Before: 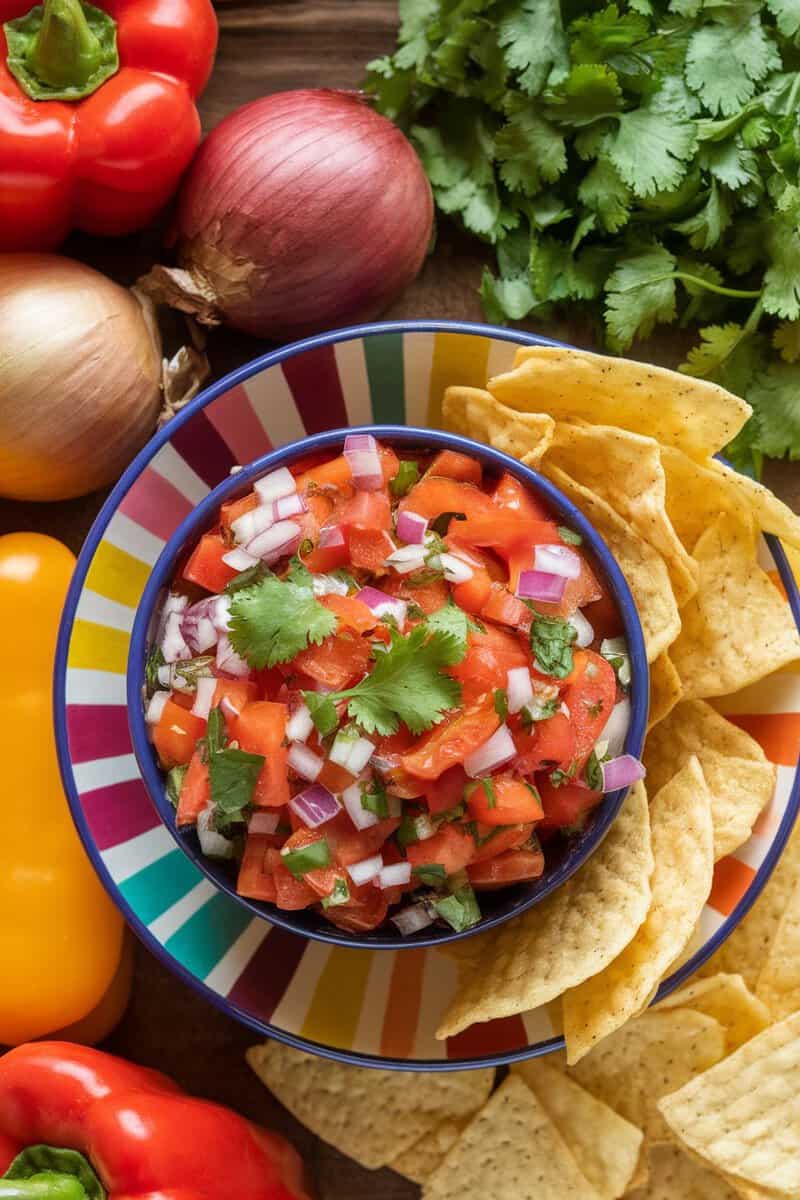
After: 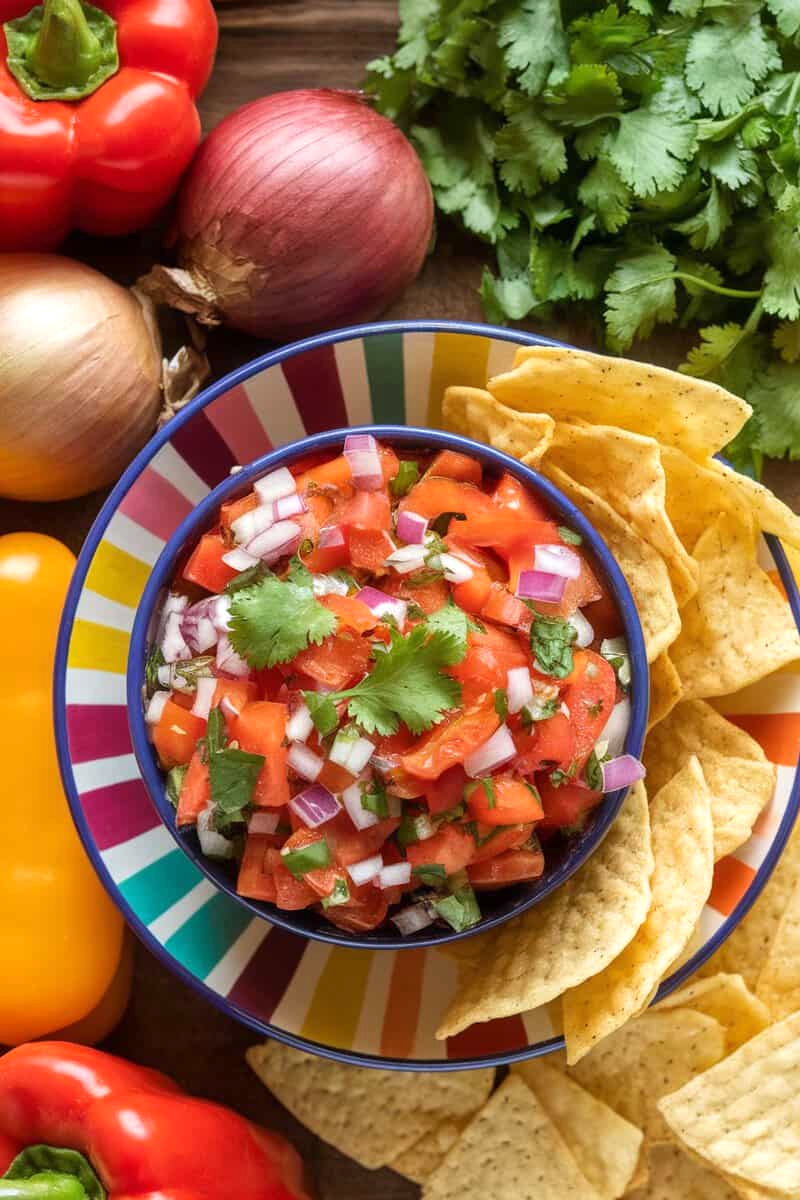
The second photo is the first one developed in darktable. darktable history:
exposure: exposure 0.194 EV, compensate highlight preservation false
